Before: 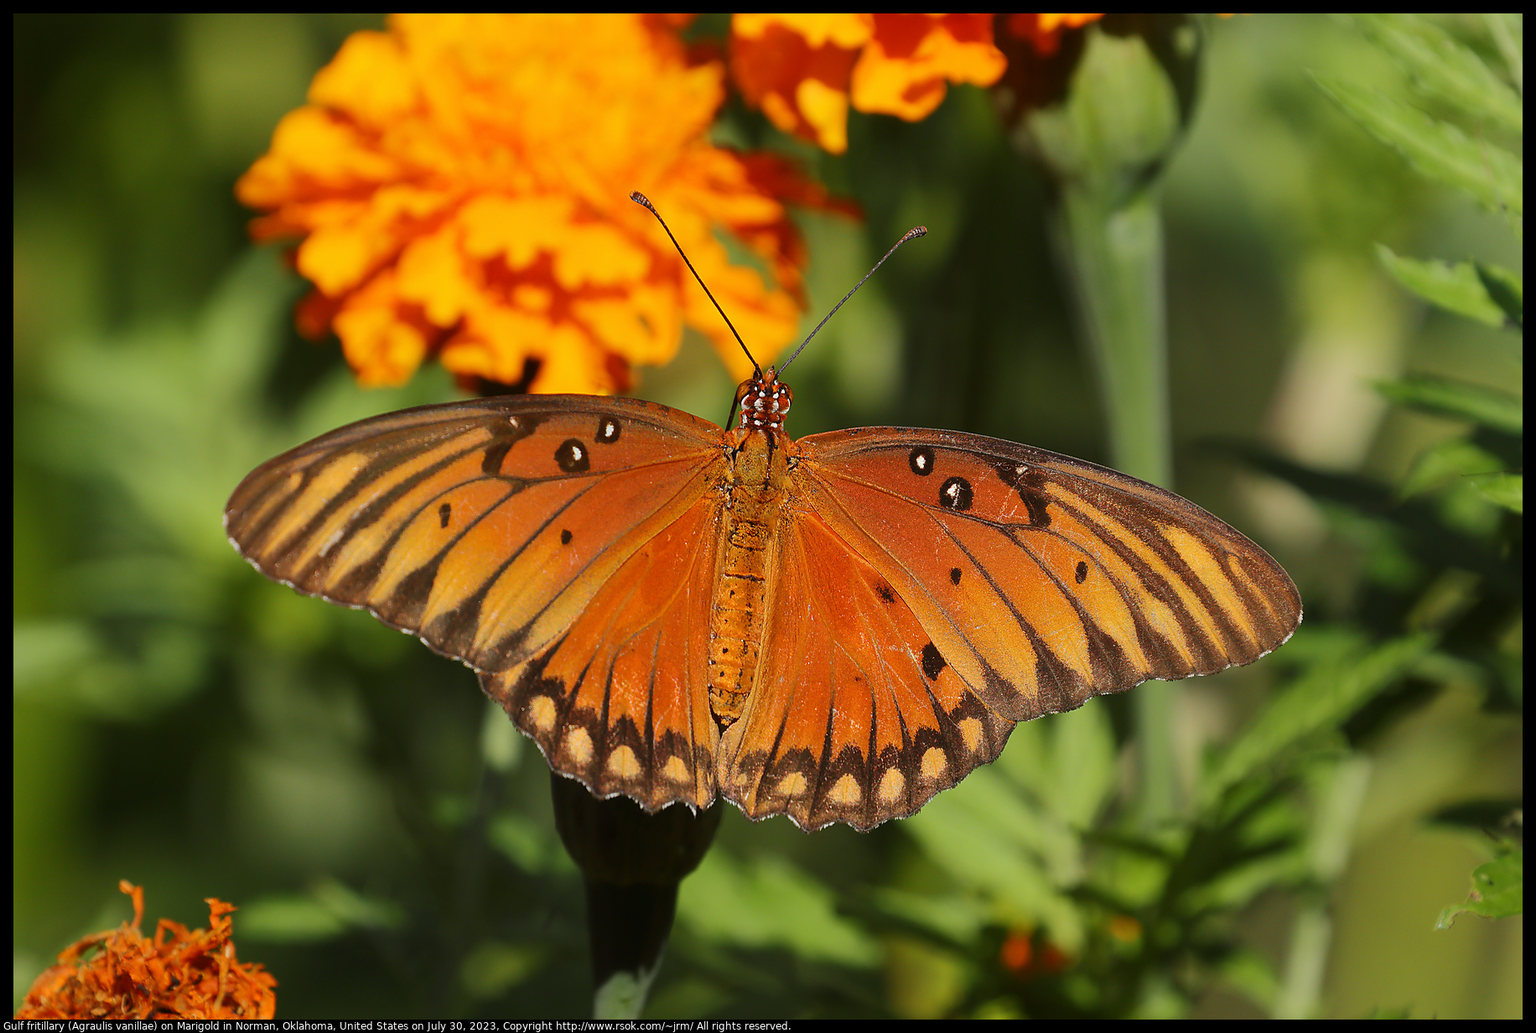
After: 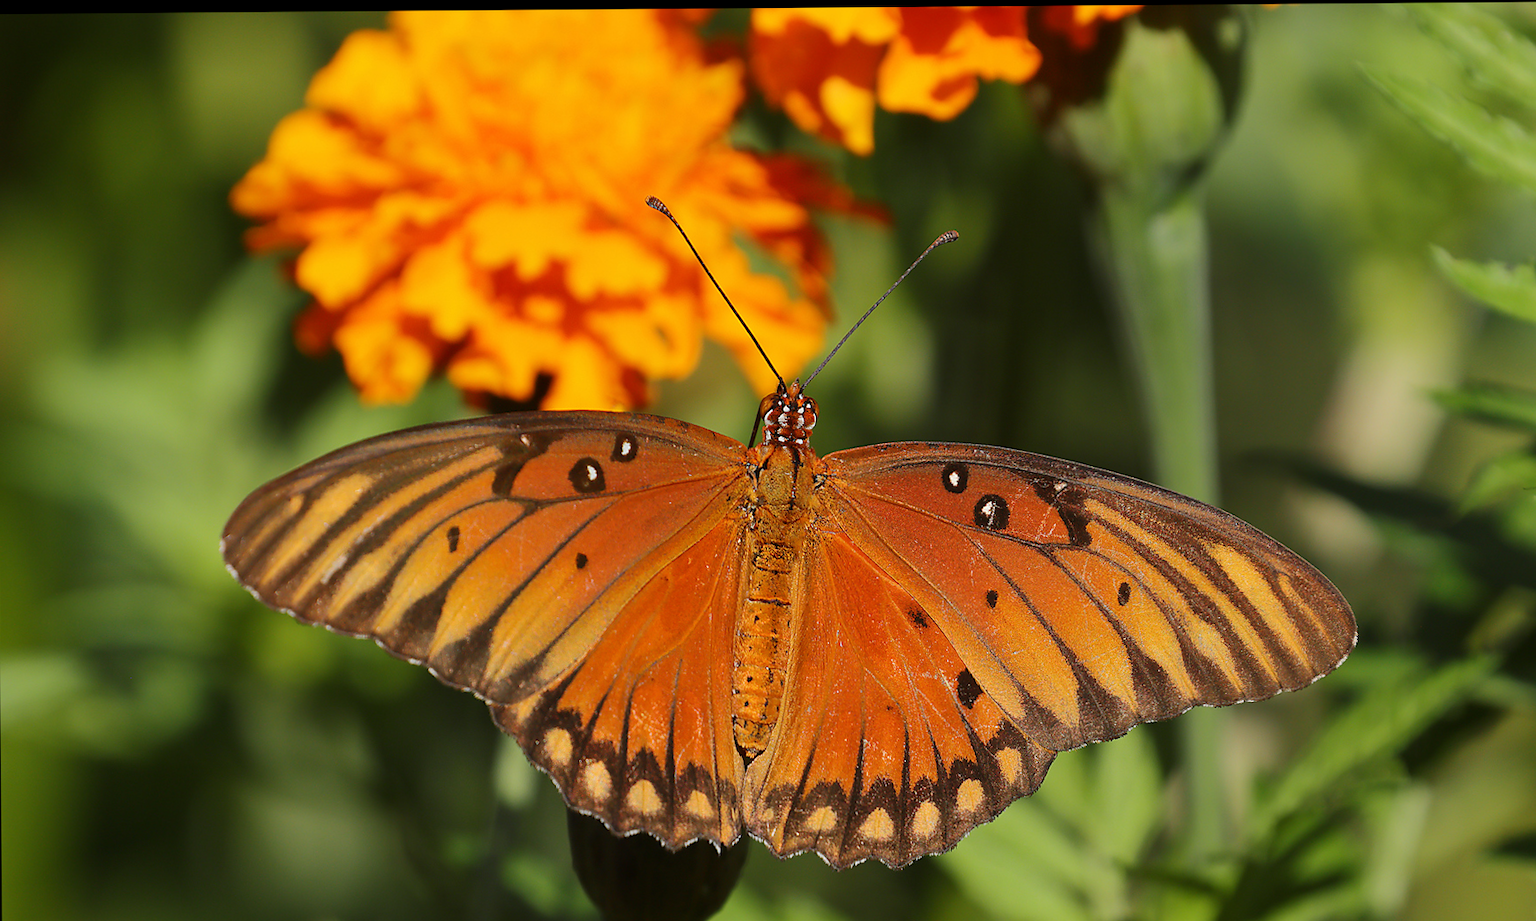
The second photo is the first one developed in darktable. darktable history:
crop and rotate: angle 0.452°, left 0.376%, right 3.505%, bottom 14.197%
